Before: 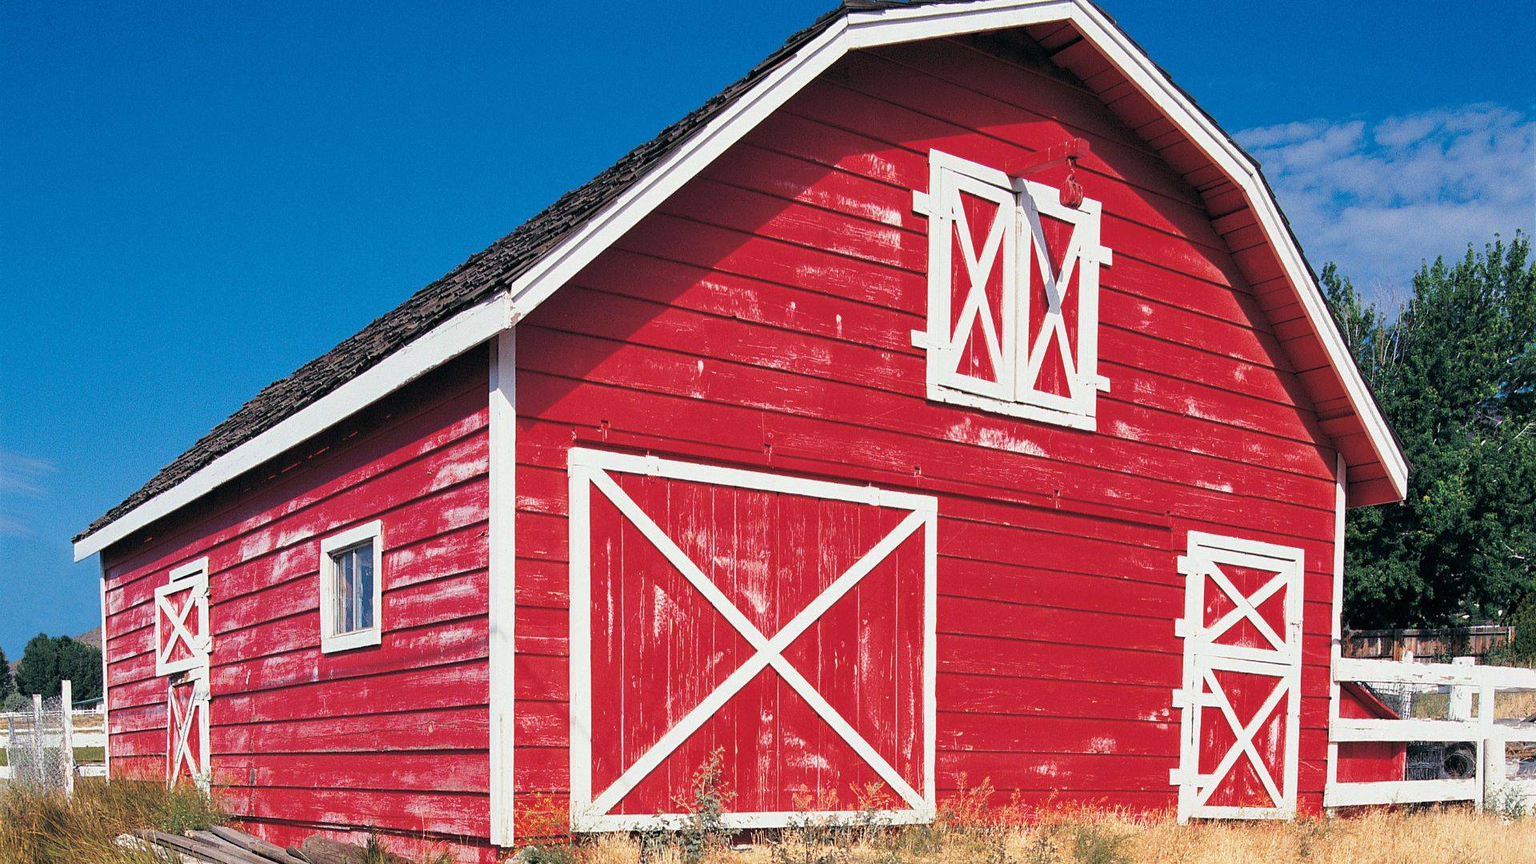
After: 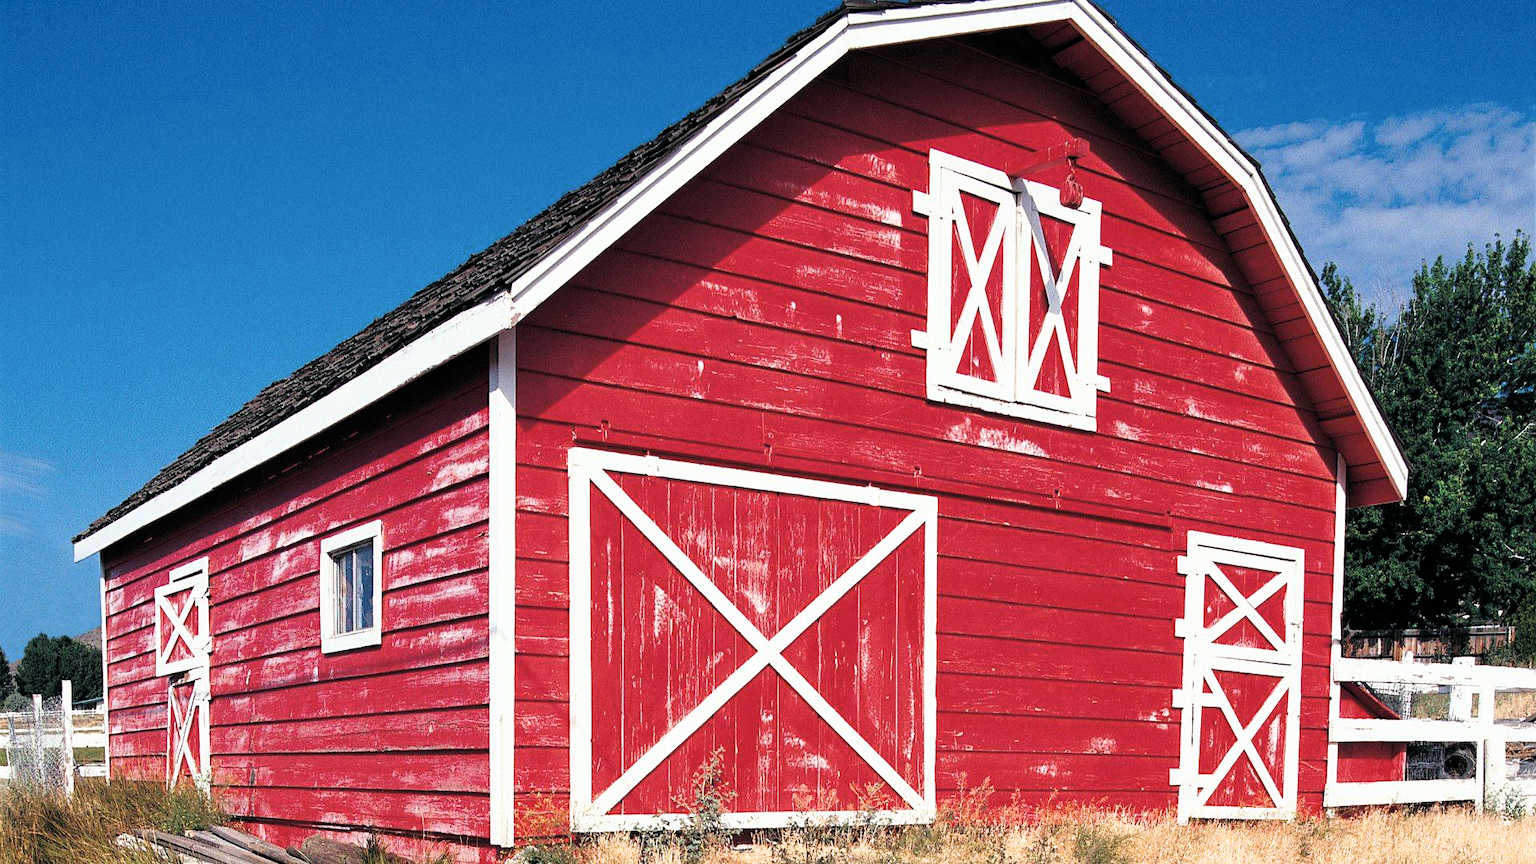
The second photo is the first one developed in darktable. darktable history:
white balance: emerald 1
filmic rgb: white relative exposure 2.34 EV, hardness 6.59
